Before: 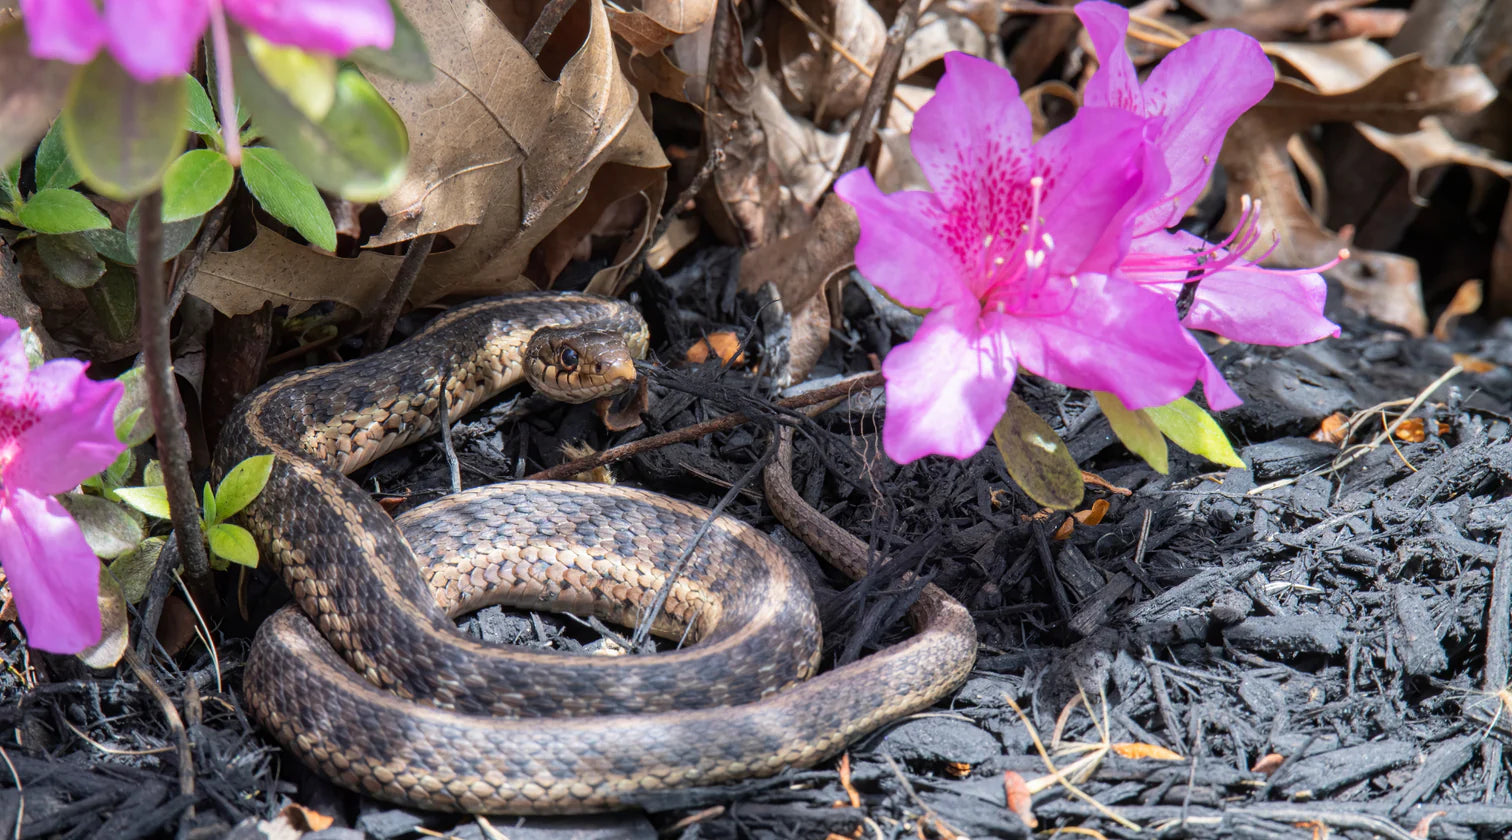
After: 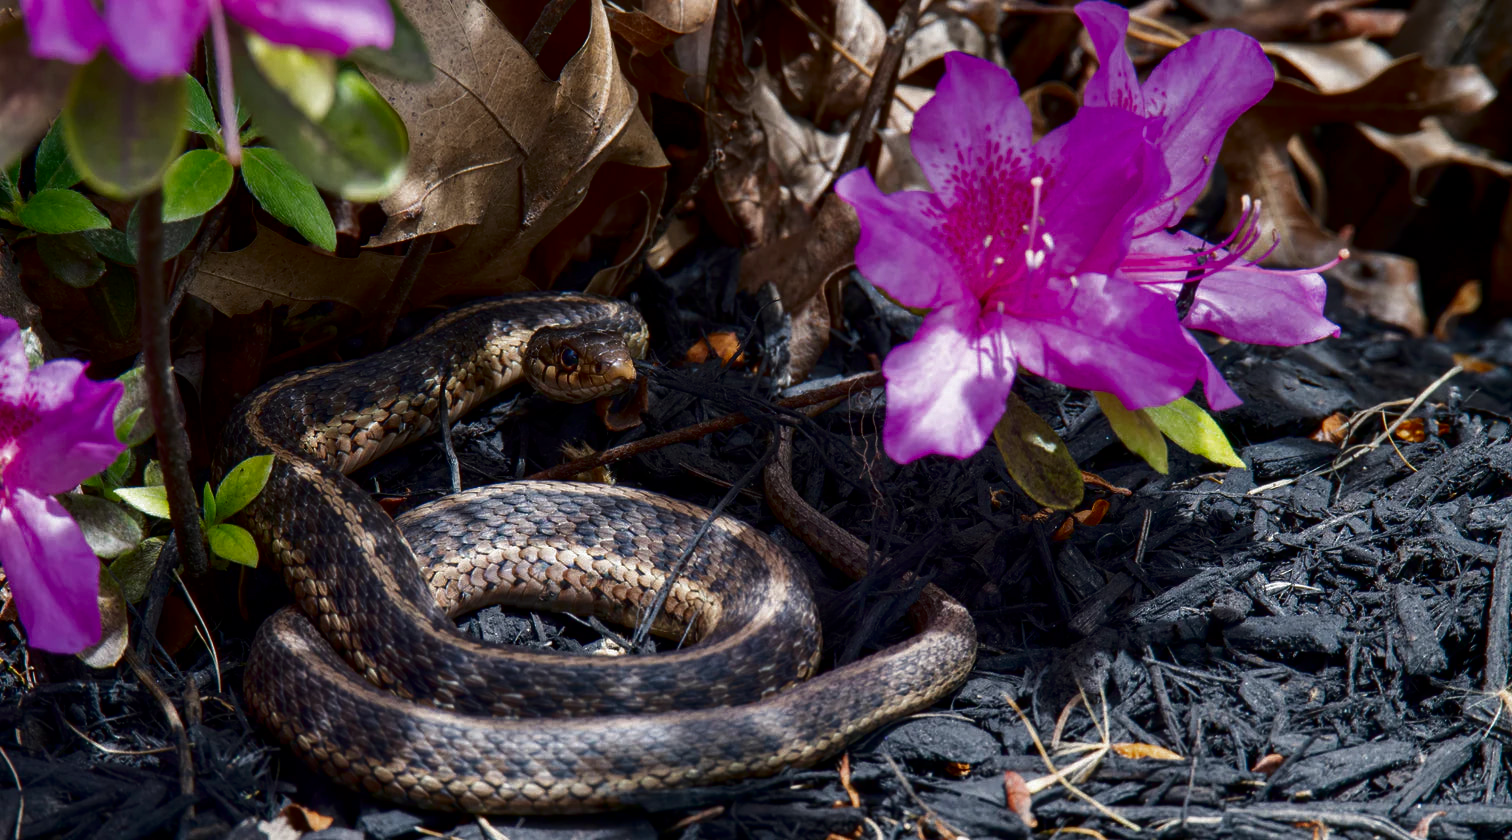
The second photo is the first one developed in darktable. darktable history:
contrast brightness saturation: brightness -0.511
